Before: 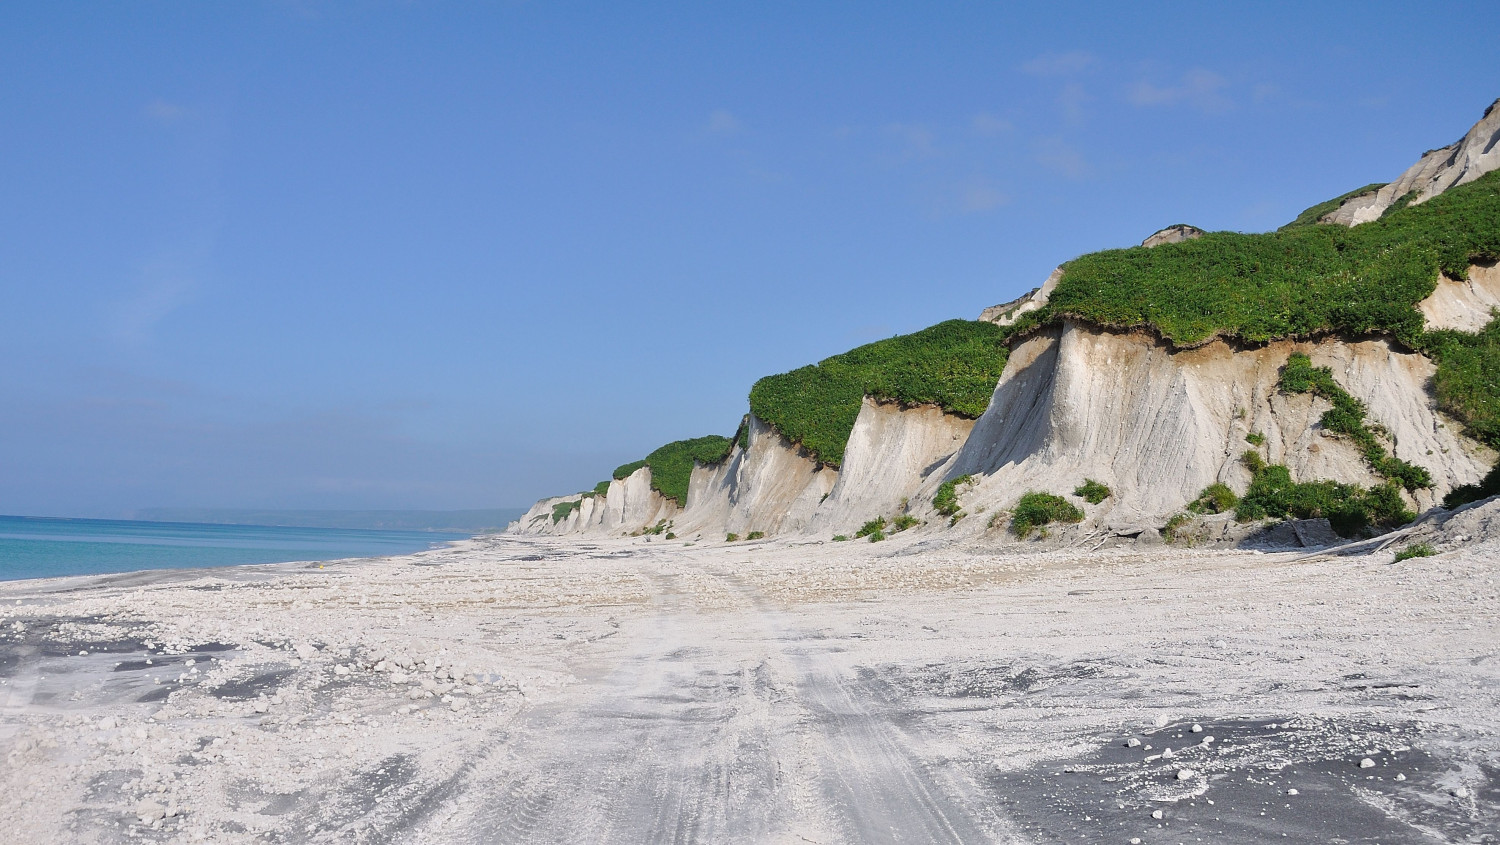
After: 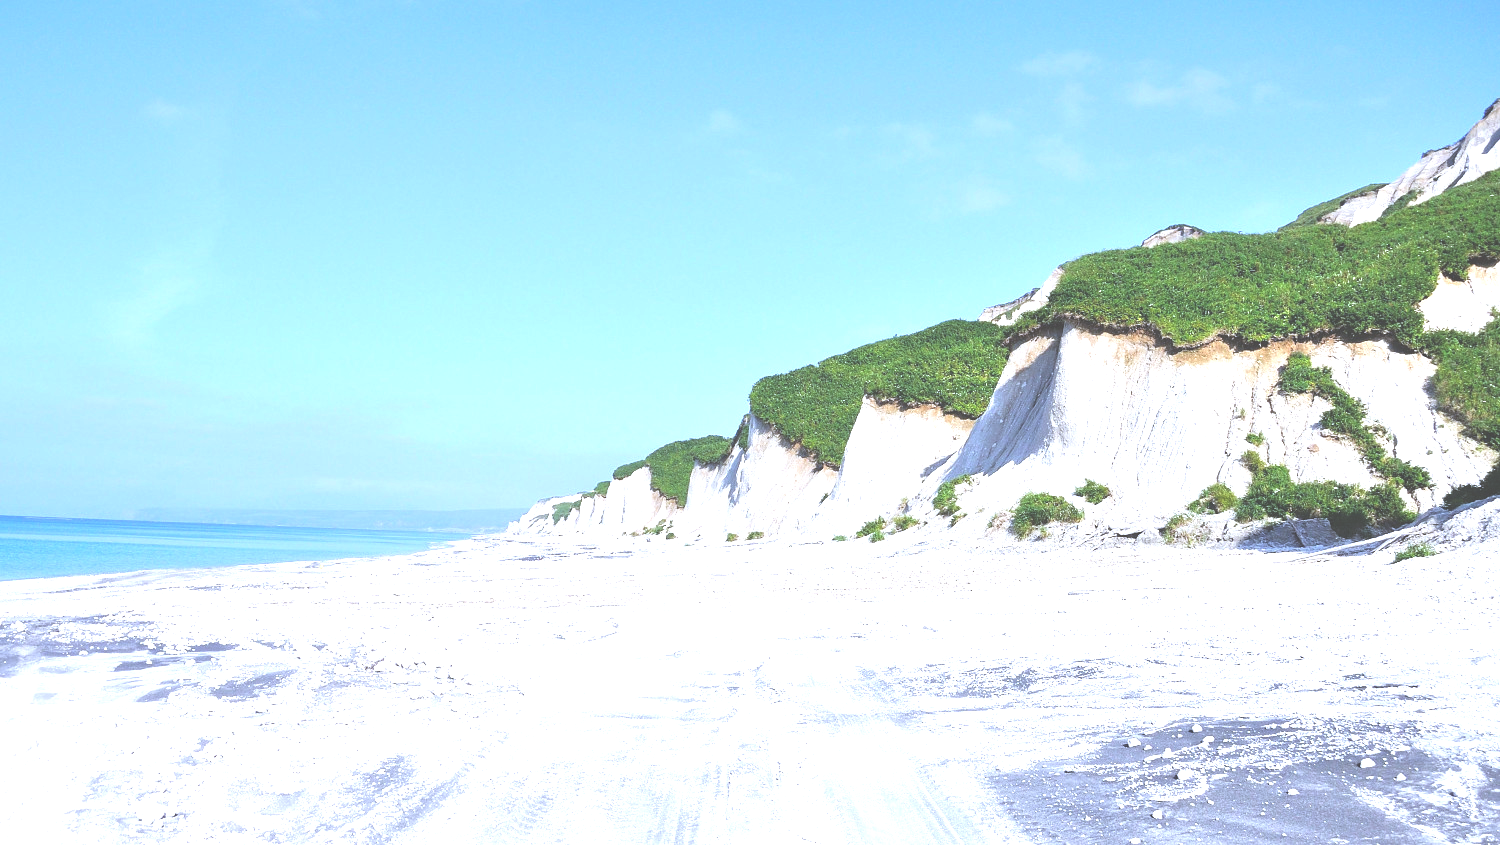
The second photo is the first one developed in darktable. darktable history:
exposure: black level correction -0.023, exposure 1.397 EV, compensate highlight preservation false
white balance: red 0.948, green 1.02, blue 1.176
